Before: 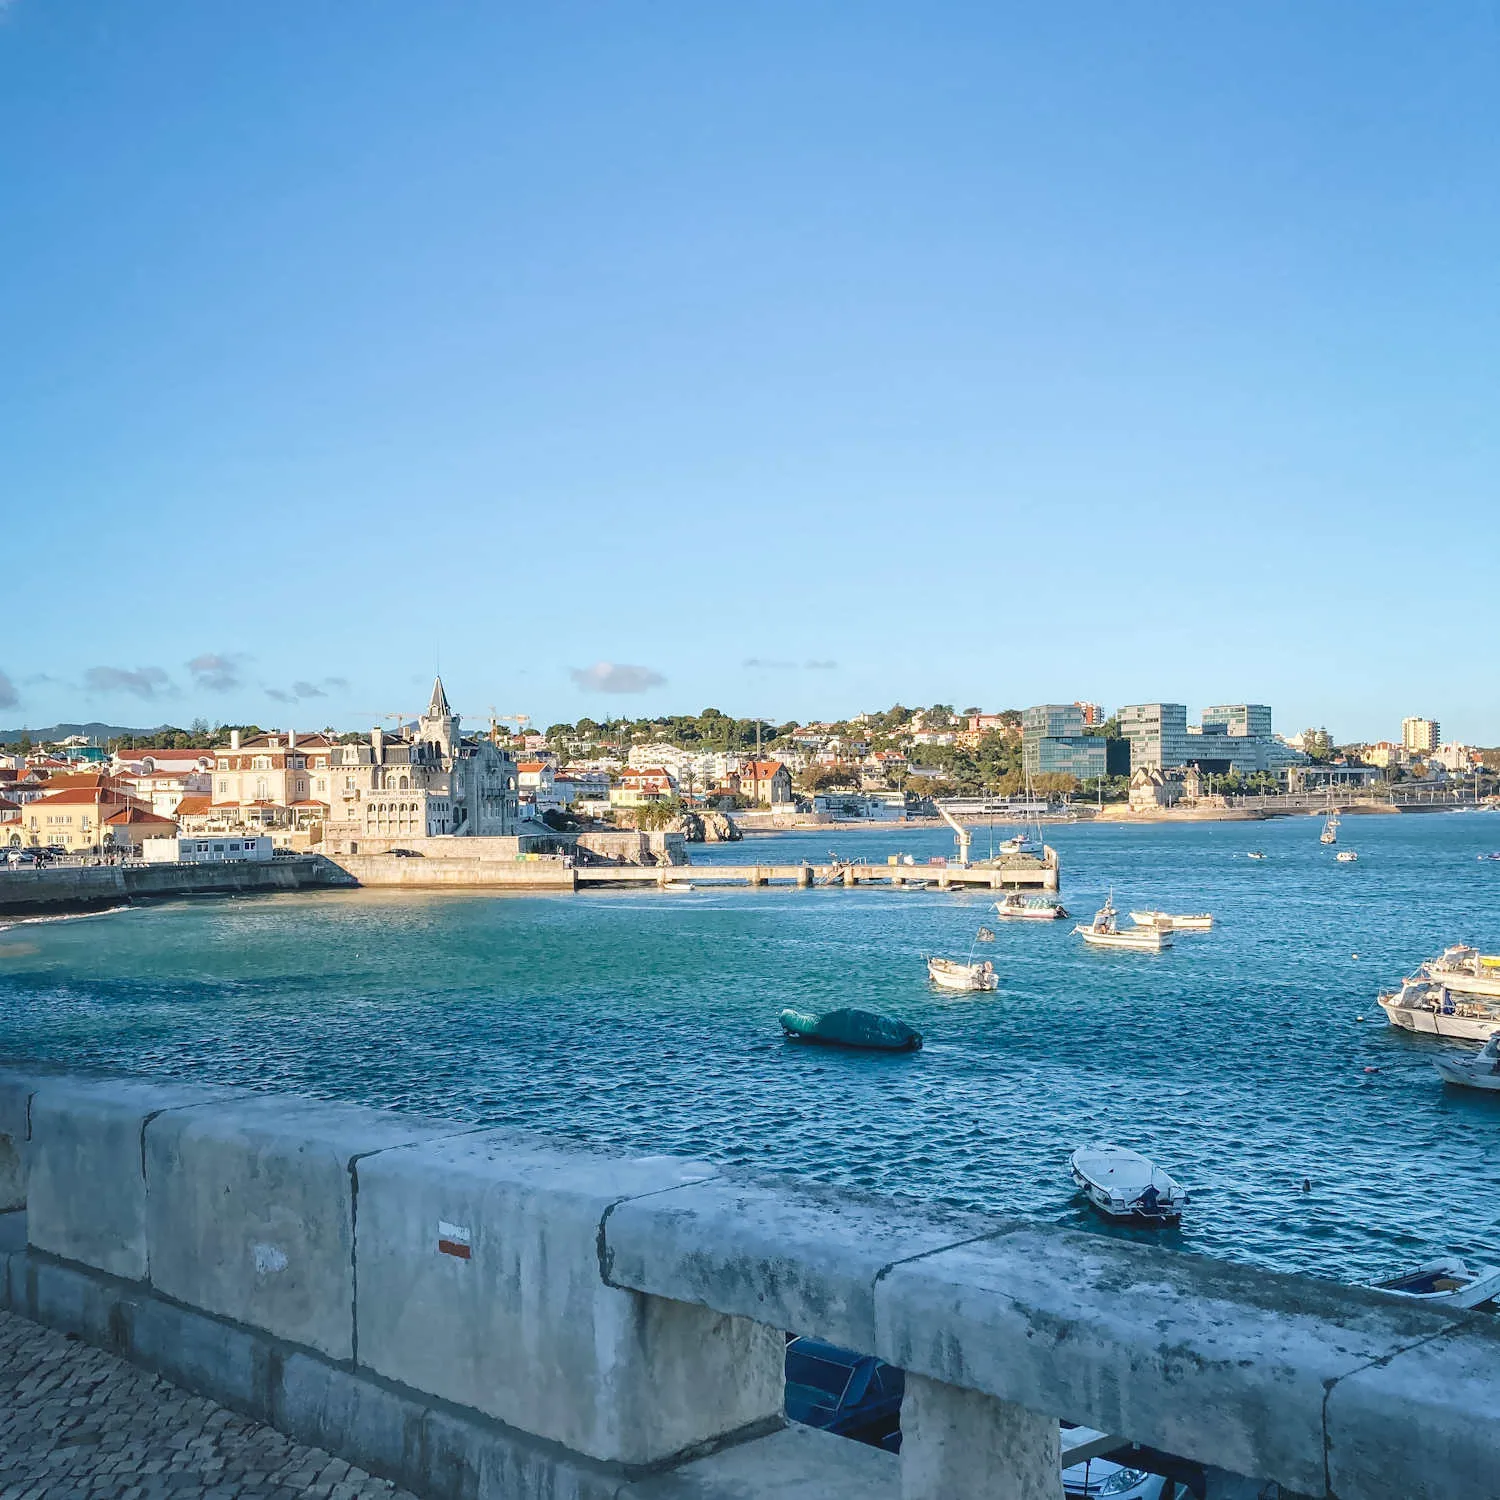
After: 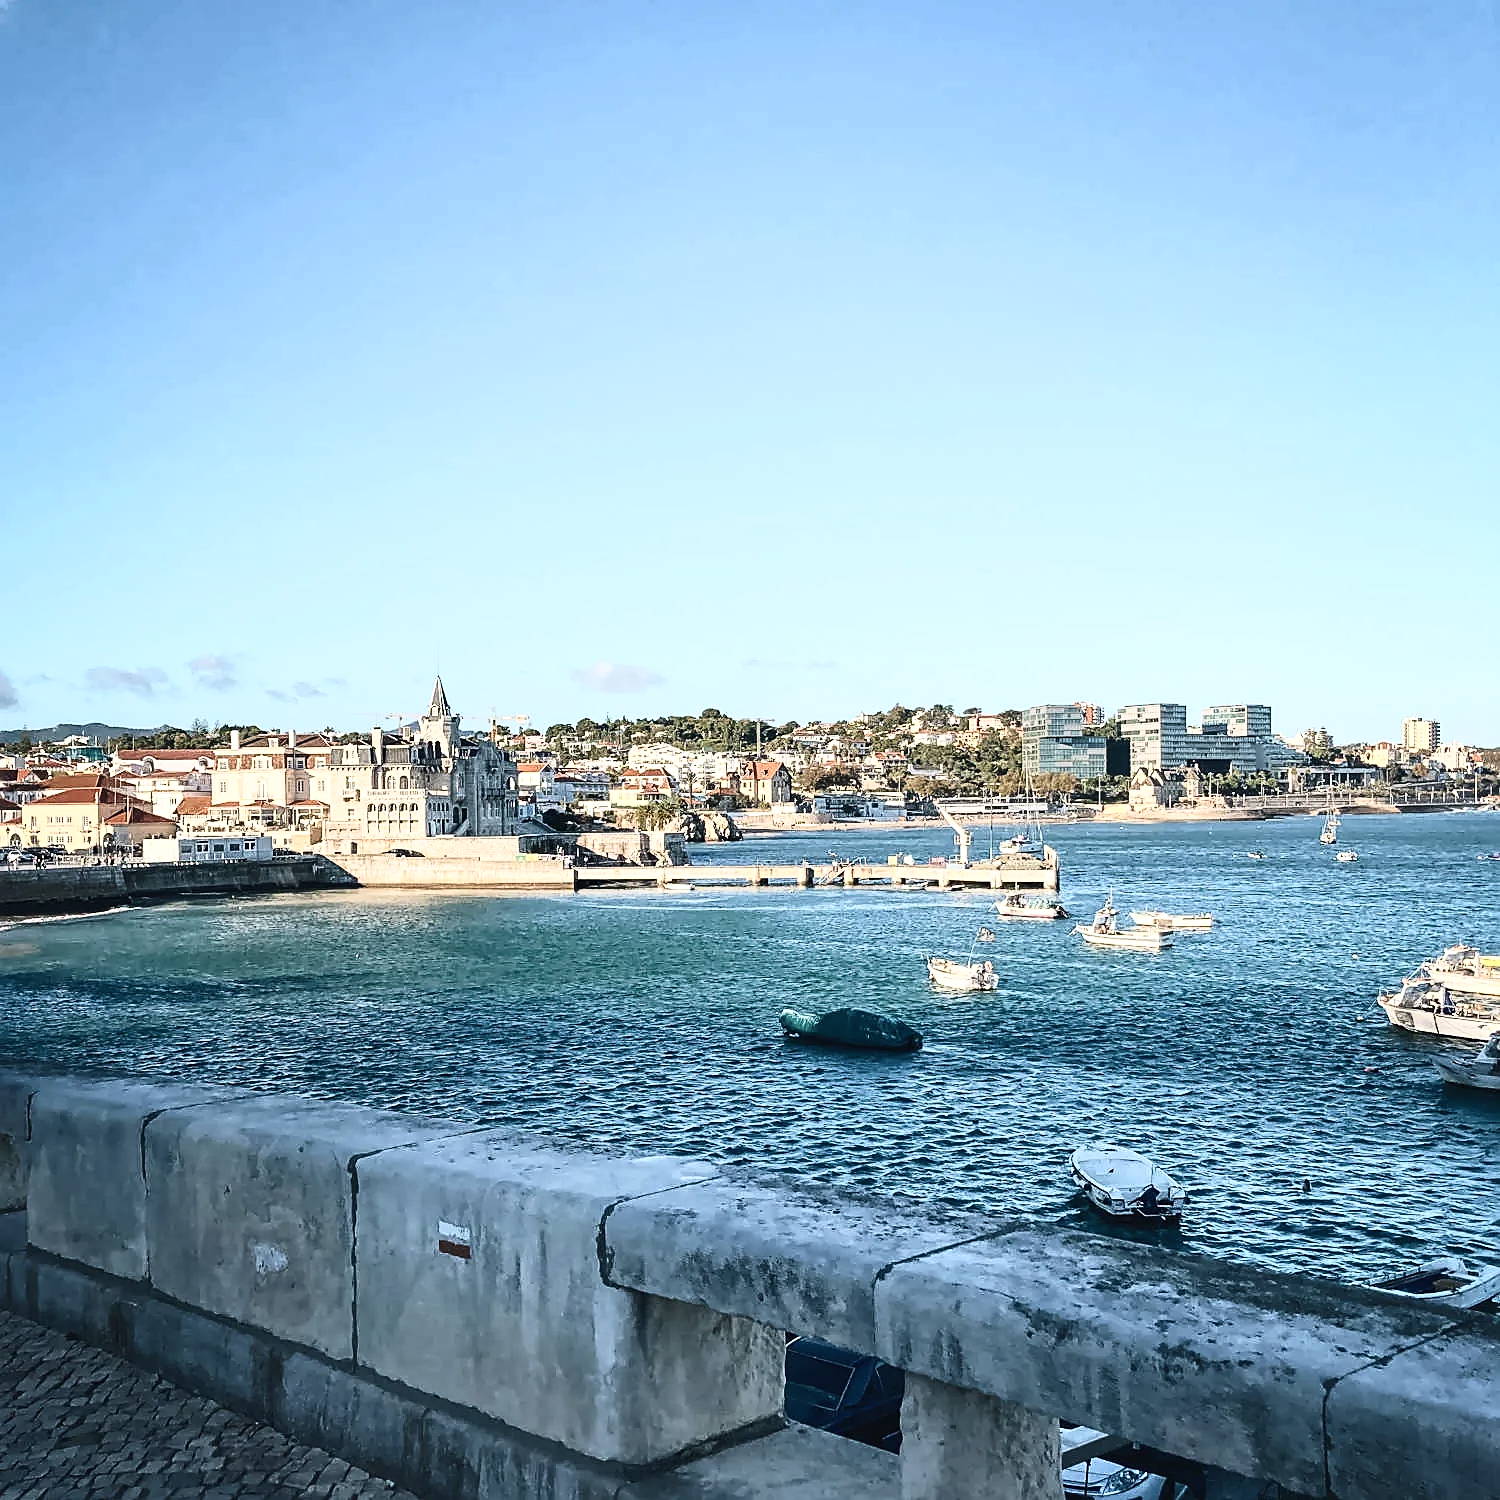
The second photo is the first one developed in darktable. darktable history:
sharpen: on, module defaults
contrast brightness saturation: saturation -0.05
color balance rgb: perceptual saturation grading › highlights -31.88%, perceptual saturation grading › mid-tones 5.8%, perceptual saturation grading › shadows 18.12%, perceptual brilliance grading › highlights 3.62%, perceptual brilliance grading › mid-tones -18.12%, perceptual brilliance grading › shadows -41.3%
base curve: curves: ch0 [(0, 0) (0.028, 0.03) (0.121, 0.232) (0.46, 0.748) (0.859, 0.968) (1, 1)]
